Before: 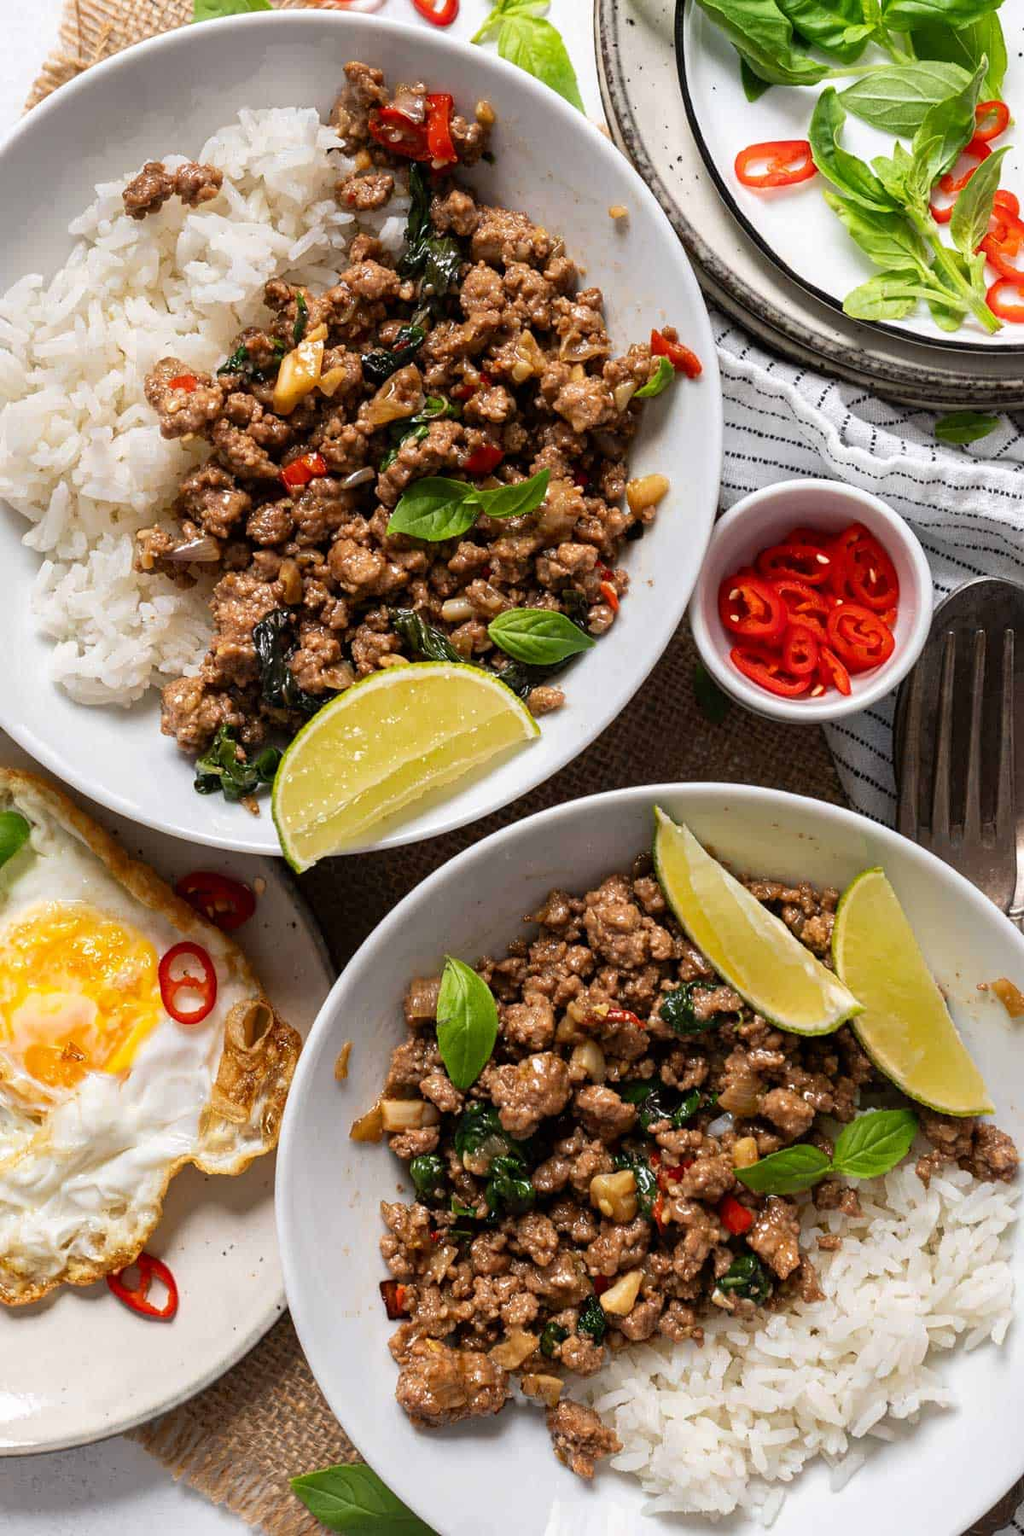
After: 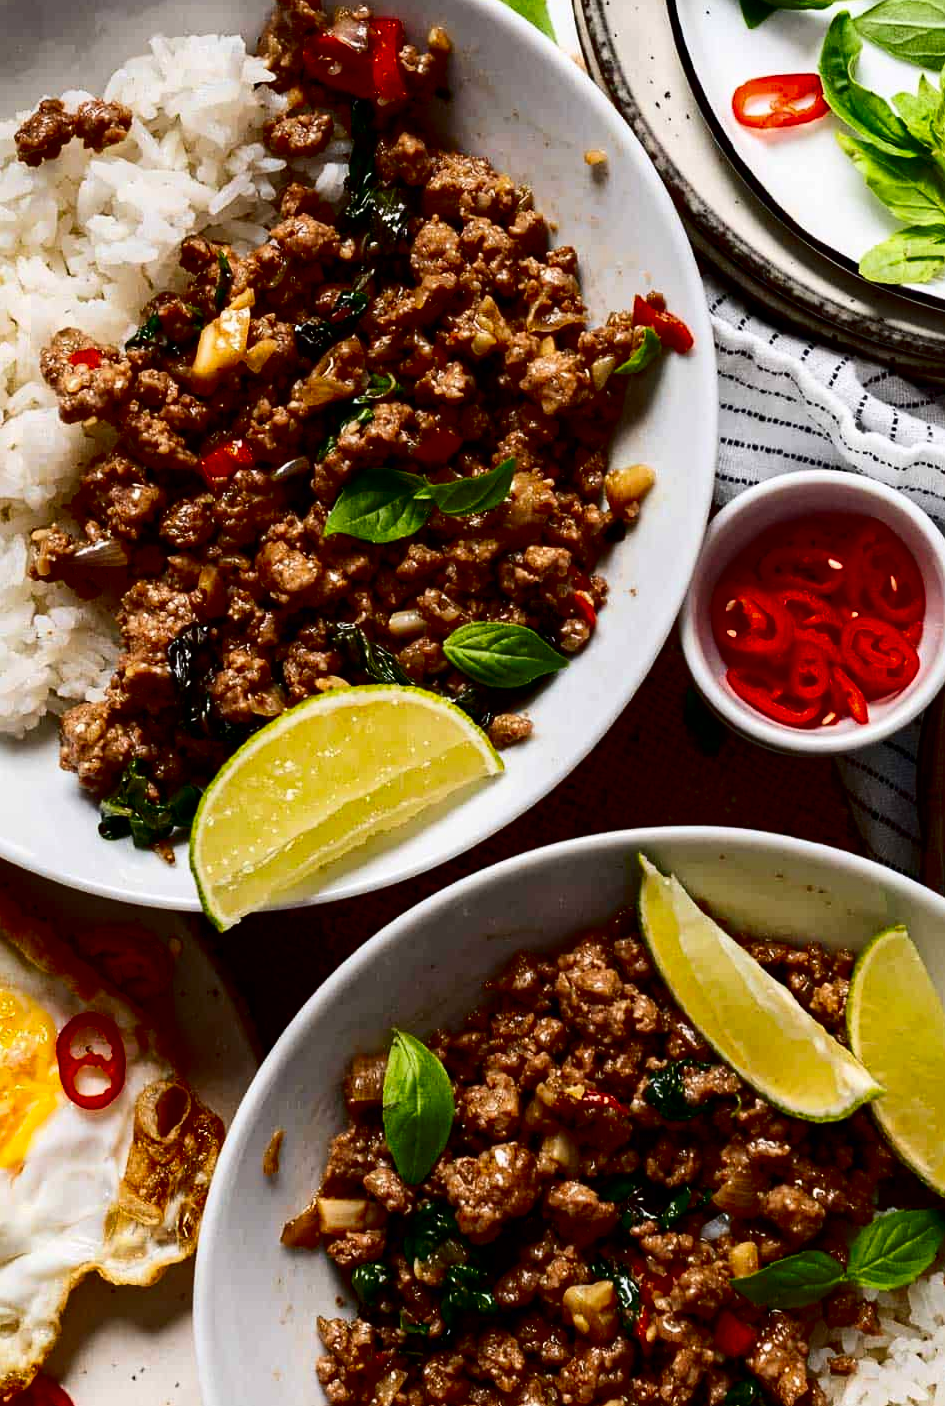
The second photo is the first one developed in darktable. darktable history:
crop and rotate: left 10.77%, top 5.1%, right 10.41%, bottom 16.76%
exposure: black level correction 0.016, exposure -0.009 EV, compensate highlight preservation false
contrast brightness saturation: contrast 0.24, brightness -0.24, saturation 0.14
